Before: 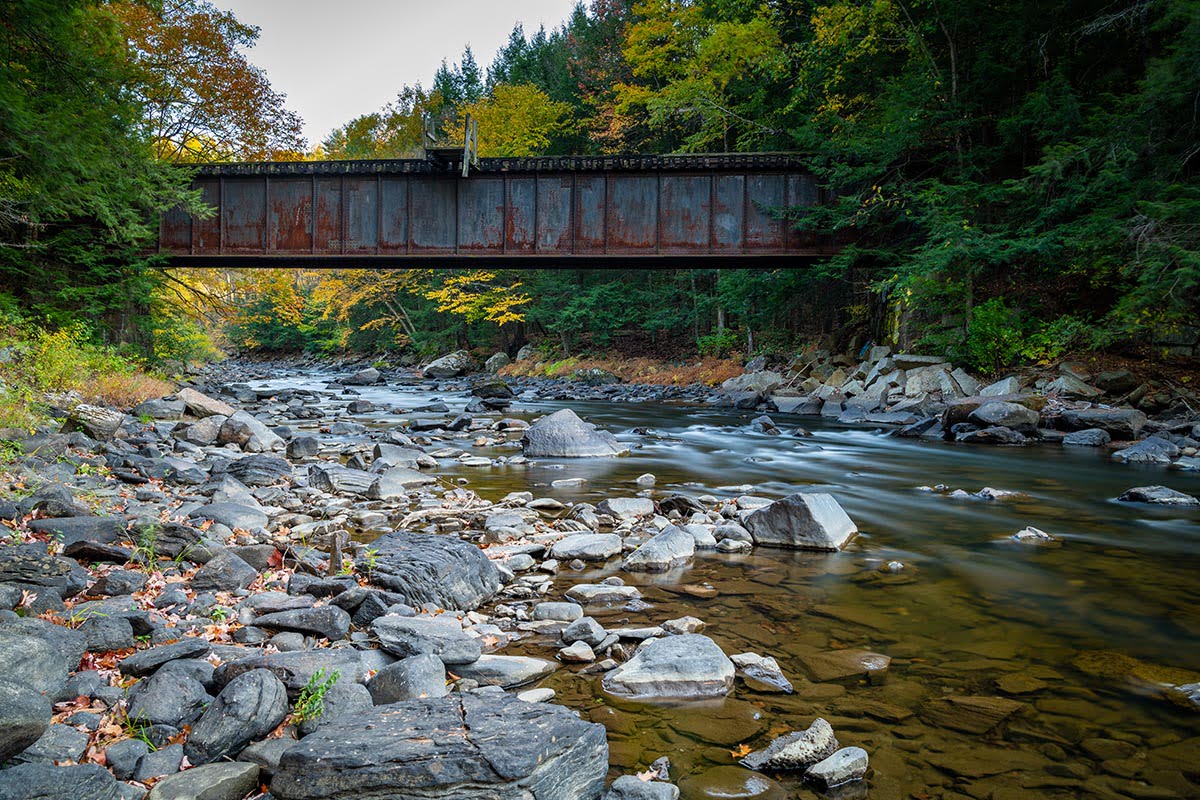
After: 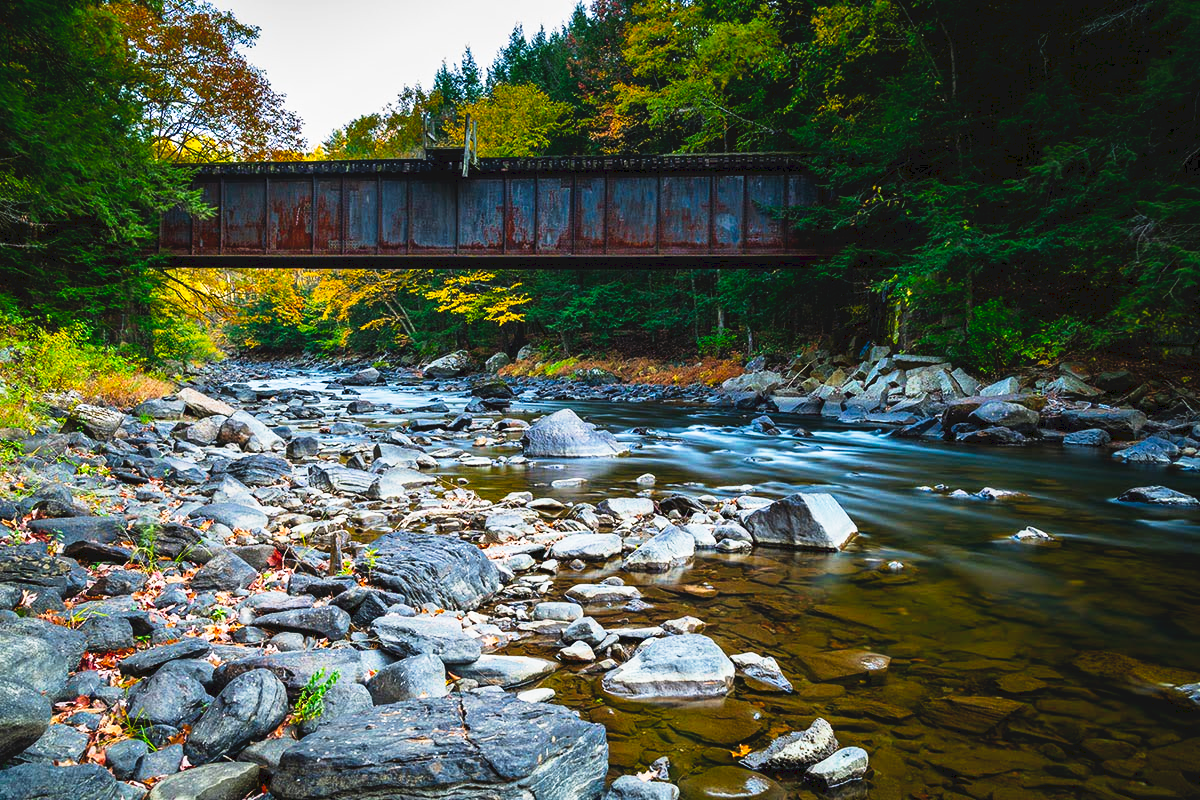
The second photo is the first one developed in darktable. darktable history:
tone curve: curves: ch0 [(0, 0) (0.003, 0.063) (0.011, 0.063) (0.025, 0.063) (0.044, 0.066) (0.069, 0.071) (0.1, 0.09) (0.136, 0.116) (0.177, 0.144) (0.224, 0.192) (0.277, 0.246) (0.335, 0.311) (0.399, 0.399) (0.468, 0.49) (0.543, 0.589) (0.623, 0.709) (0.709, 0.827) (0.801, 0.918) (0.898, 0.969) (1, 1)], preserve colors none
color balance rgb: perceptual saturation grading › global saturation 20%, global vibrance 20%
